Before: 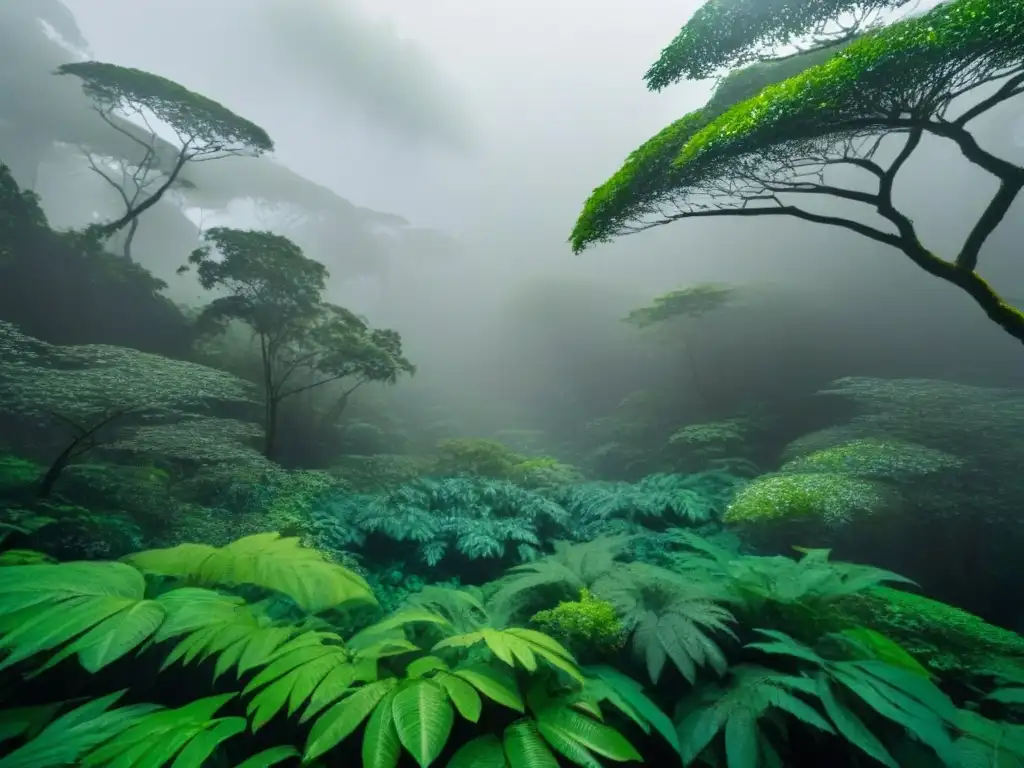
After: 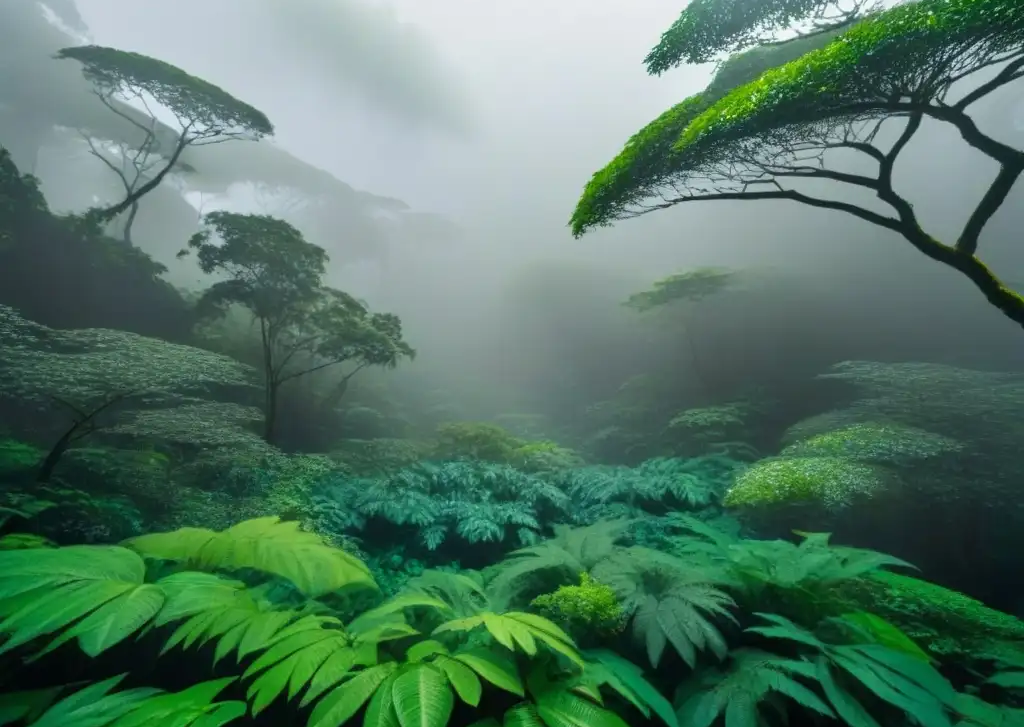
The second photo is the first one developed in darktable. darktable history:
crop and rotate: top 2.178%, bottom 3.122%
